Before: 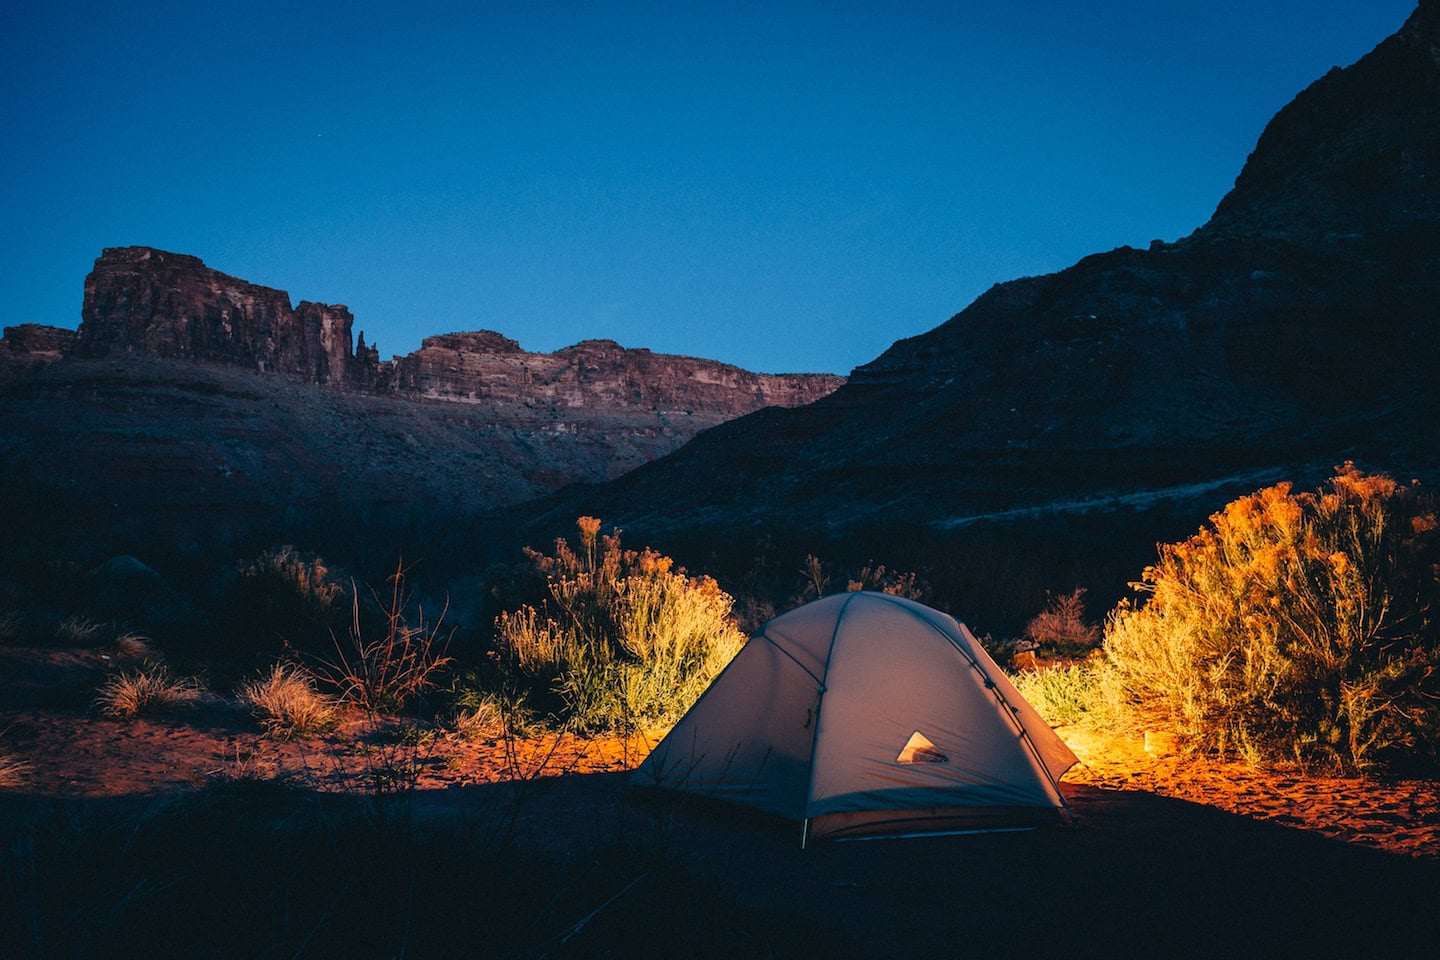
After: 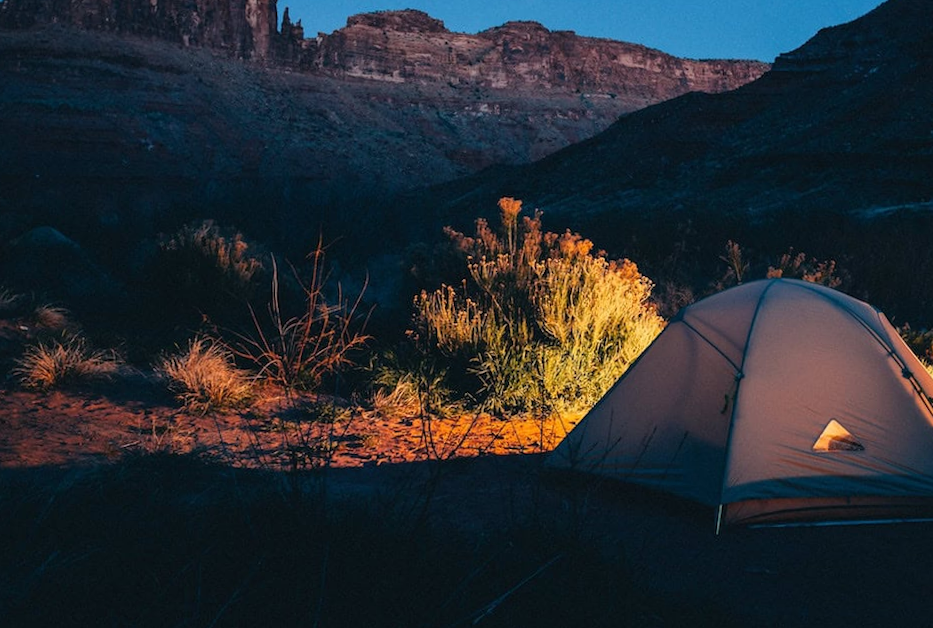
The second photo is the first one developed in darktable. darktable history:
crop and rotate: angle -1.24°, left 4.041%, top 32.404%, right 29.061%
